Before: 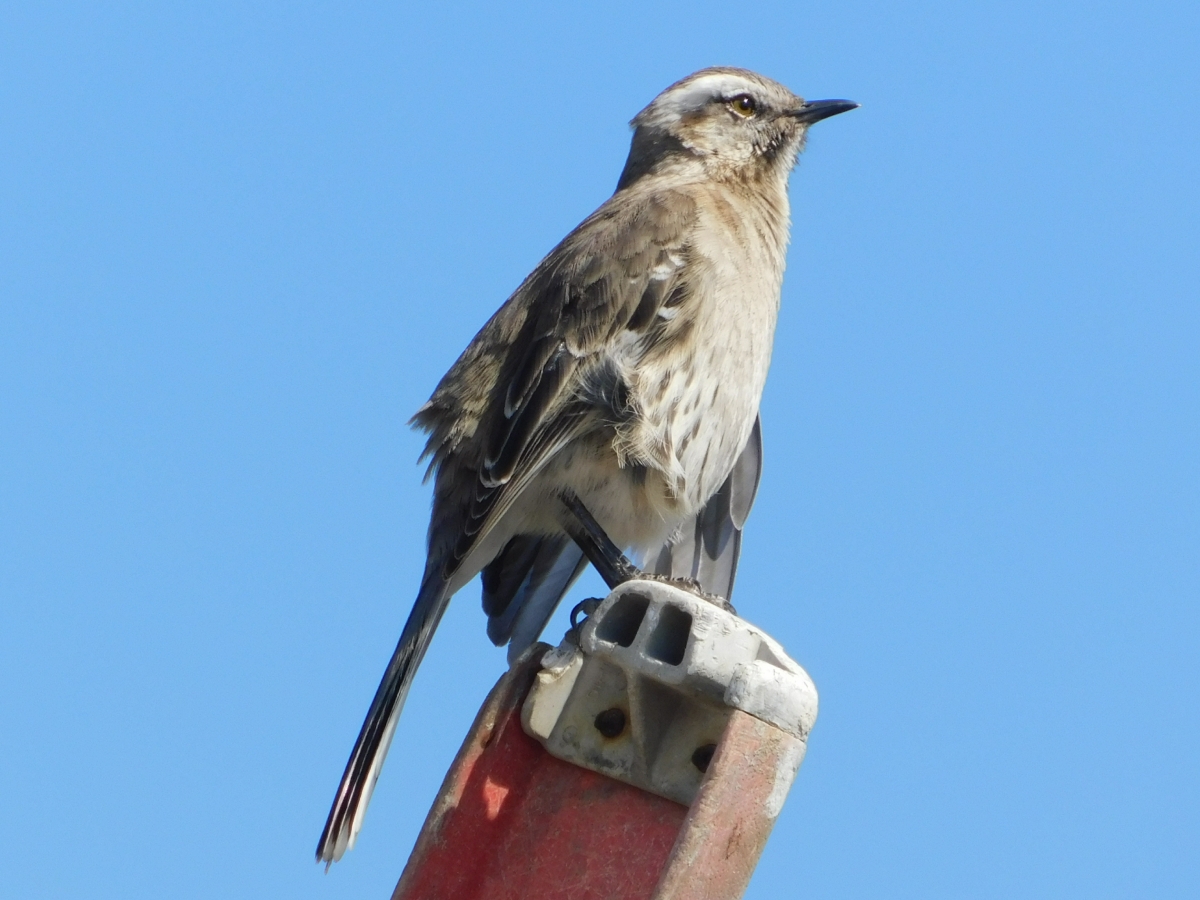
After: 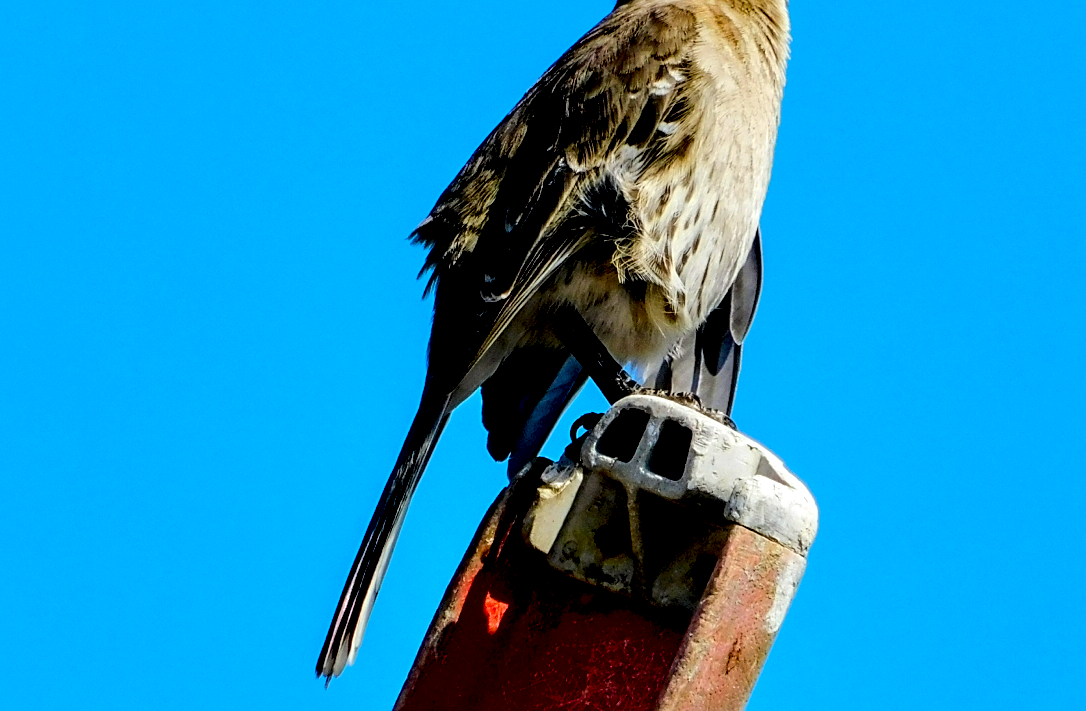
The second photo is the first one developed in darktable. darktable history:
sharpen: on, module defaults
local contrast: highlights 80%, shadows 57%, detail 175%, midtone range 0.602
color correction: highlights b* 0.043, saturation 1.32
color balance rgb: power › hue 71.22°, perceptual saturation grading › global saturation 31.154%, global vibrance 20%
tone curve: curves: ch0 [(0, 0) (0.003, 0.012) (0.011, 0.014) (0.025, 0.02) (0.044, 0.034) (0.069, 0.047) (0.1, 0.063) (0.136, 0.086) (0.177, 0.131) (0.224, 0.183) (0.277, 0.243) (0.335, 0.317) (0.399, 0.403) (0.468, 0.488) (0.543, 0.573) (0.623, 0.649) (0.709, 0.718) (0.801, 0.795) (0.898, 0.872) (1, 1)], color space Lab, linked channels, preserve colors none
crop: top 20.647%, right 9.44%, bottom 0.255%
exposure: black level correction 0.044, exposure -0.234 EV, compensate highlight preservation false
